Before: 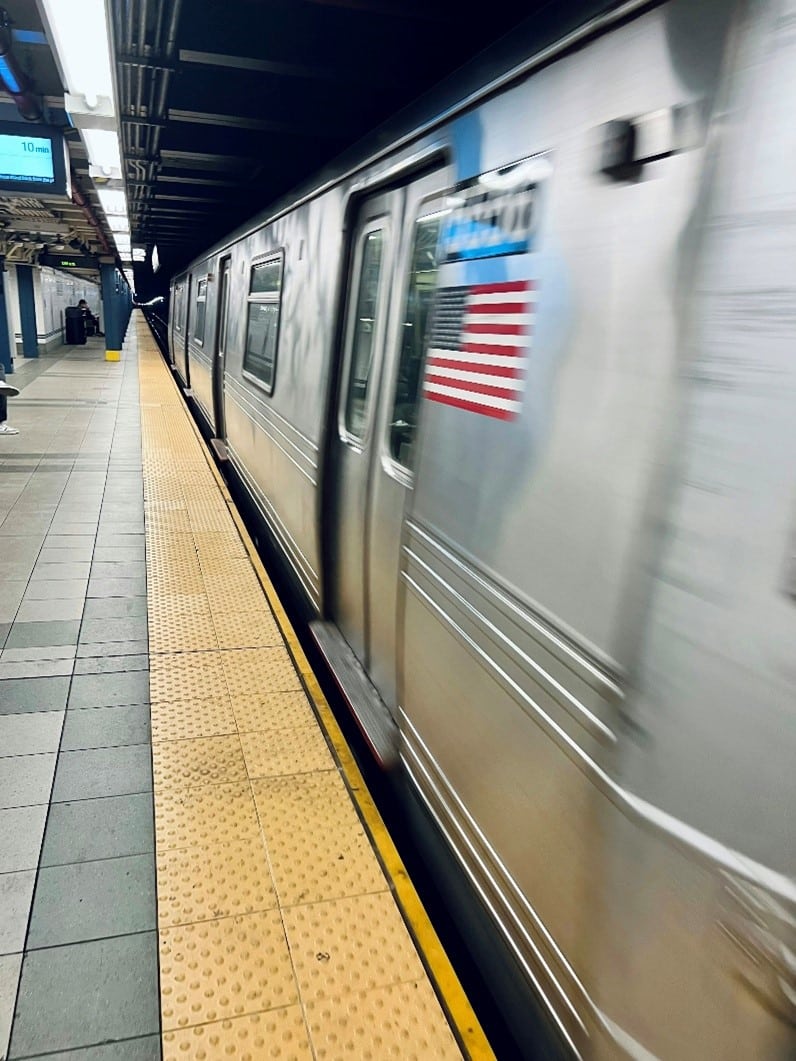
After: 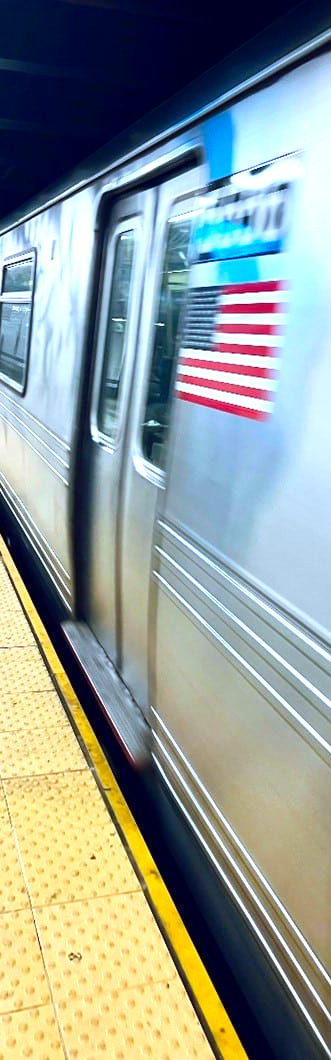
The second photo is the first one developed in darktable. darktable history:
white balance: red 0.967, blue 1.119, emerald 0.756
contrast brightness saturation: contrast 0.08, saturation 0.2
crop: left 31.229%, right 27.105%
exposure: black level correction 0, exposure 0.7 EV, compensate exposure bias true, compensate highlight preservation false
color calibration: output R [1.003, 0.027, -0.041, 0], output G [-0.018, 1.043, -0.038, 0], output B [0.071, -0.086, 1.017, 0], illuminant as shot in camera, x 0.359, y 0.362, temperature 4570.54 K
